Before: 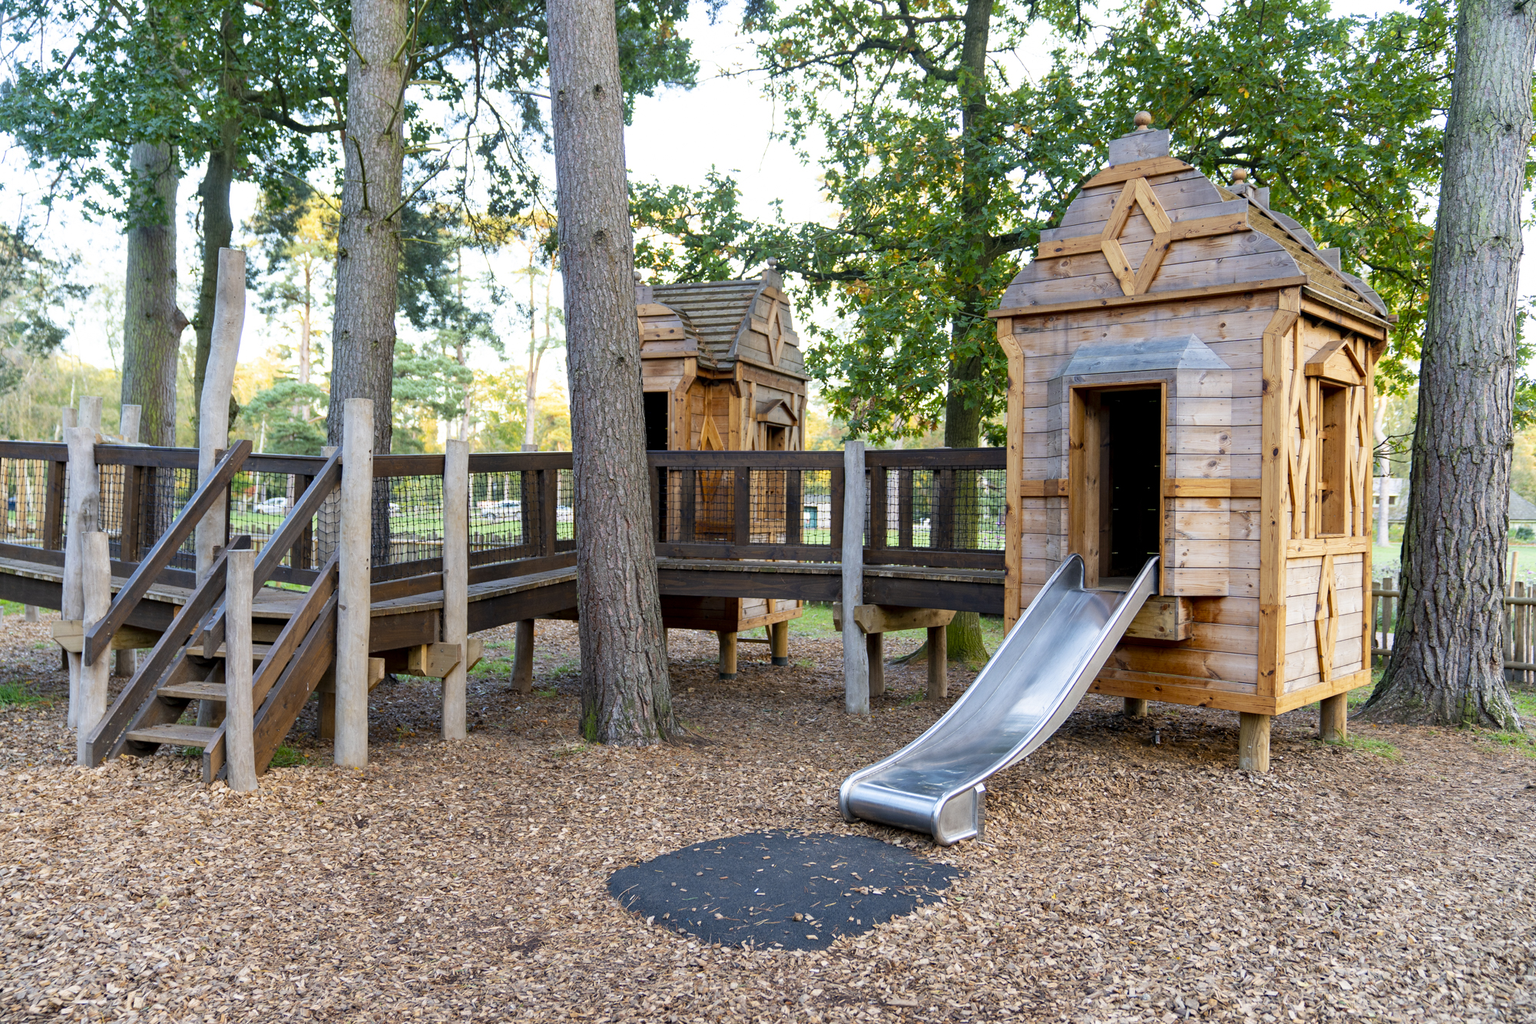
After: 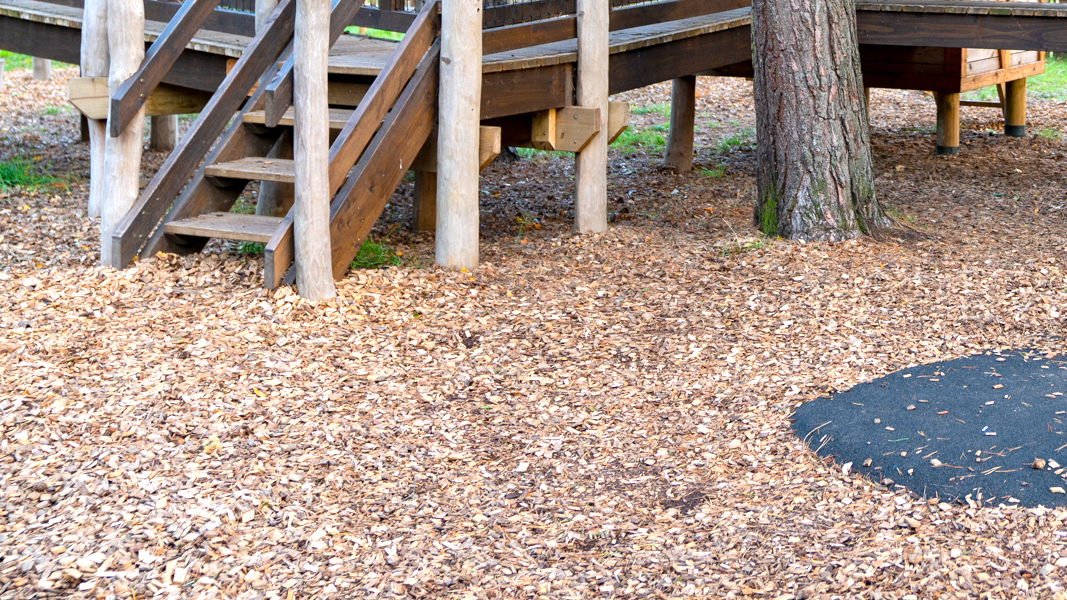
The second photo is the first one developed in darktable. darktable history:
crop and rotate: top 54.778%, right 46.61%, bottom 0.159%
exposure: black level correction 0, exposure 0.7 EV, compensate exposure bias true, compensate highlight preservation false
